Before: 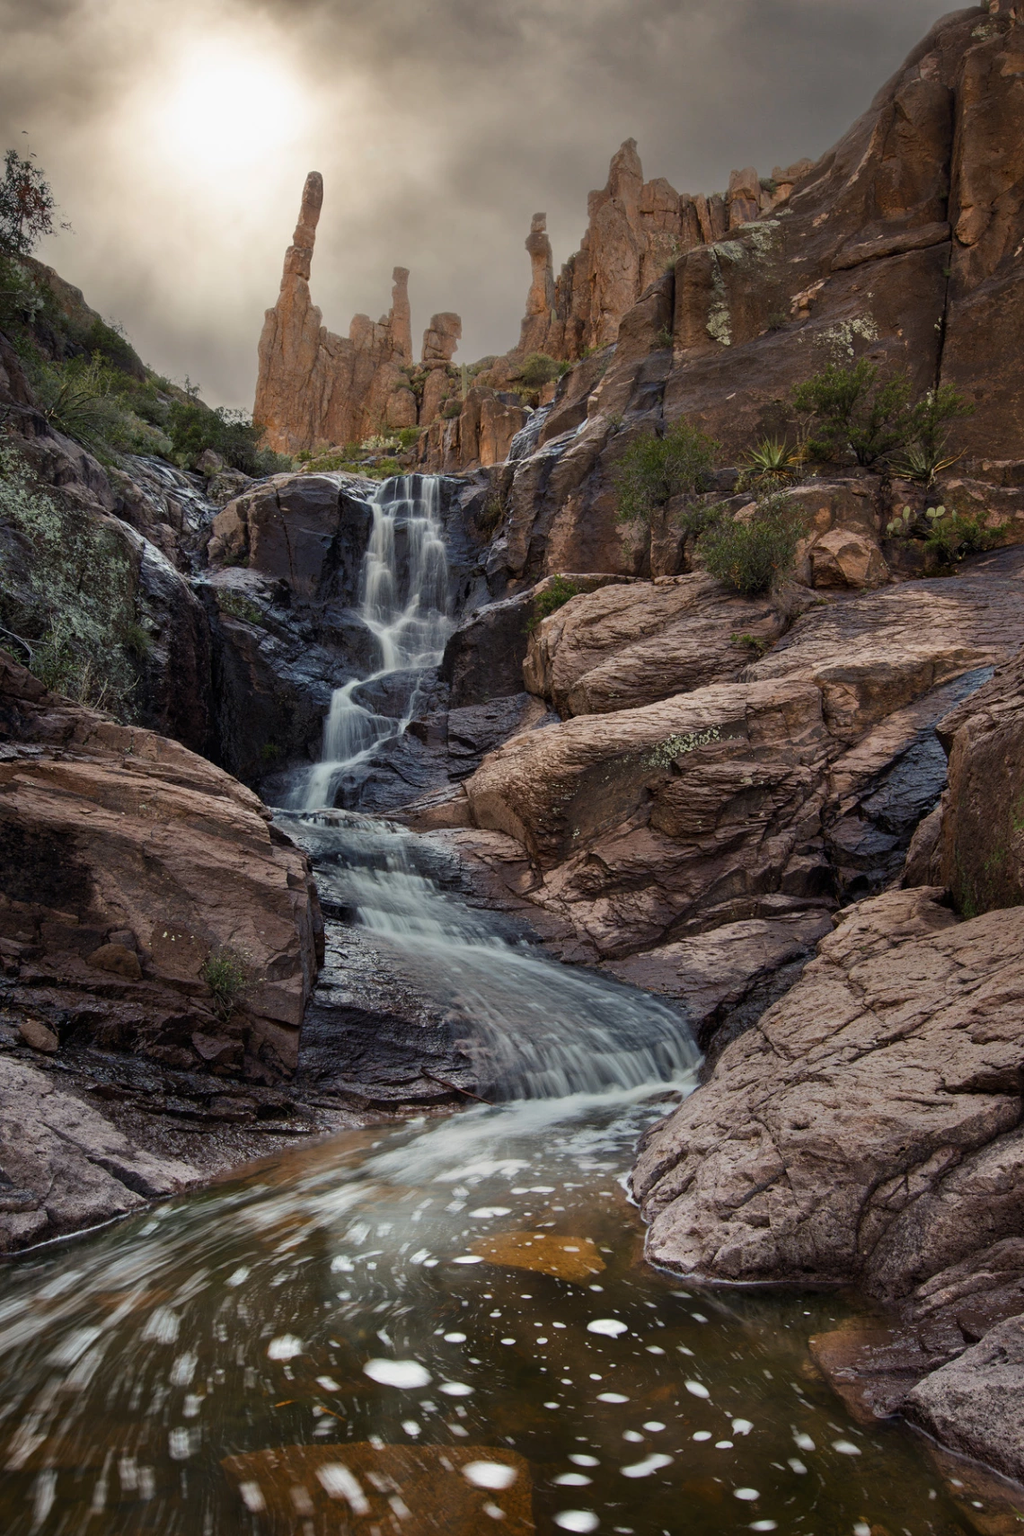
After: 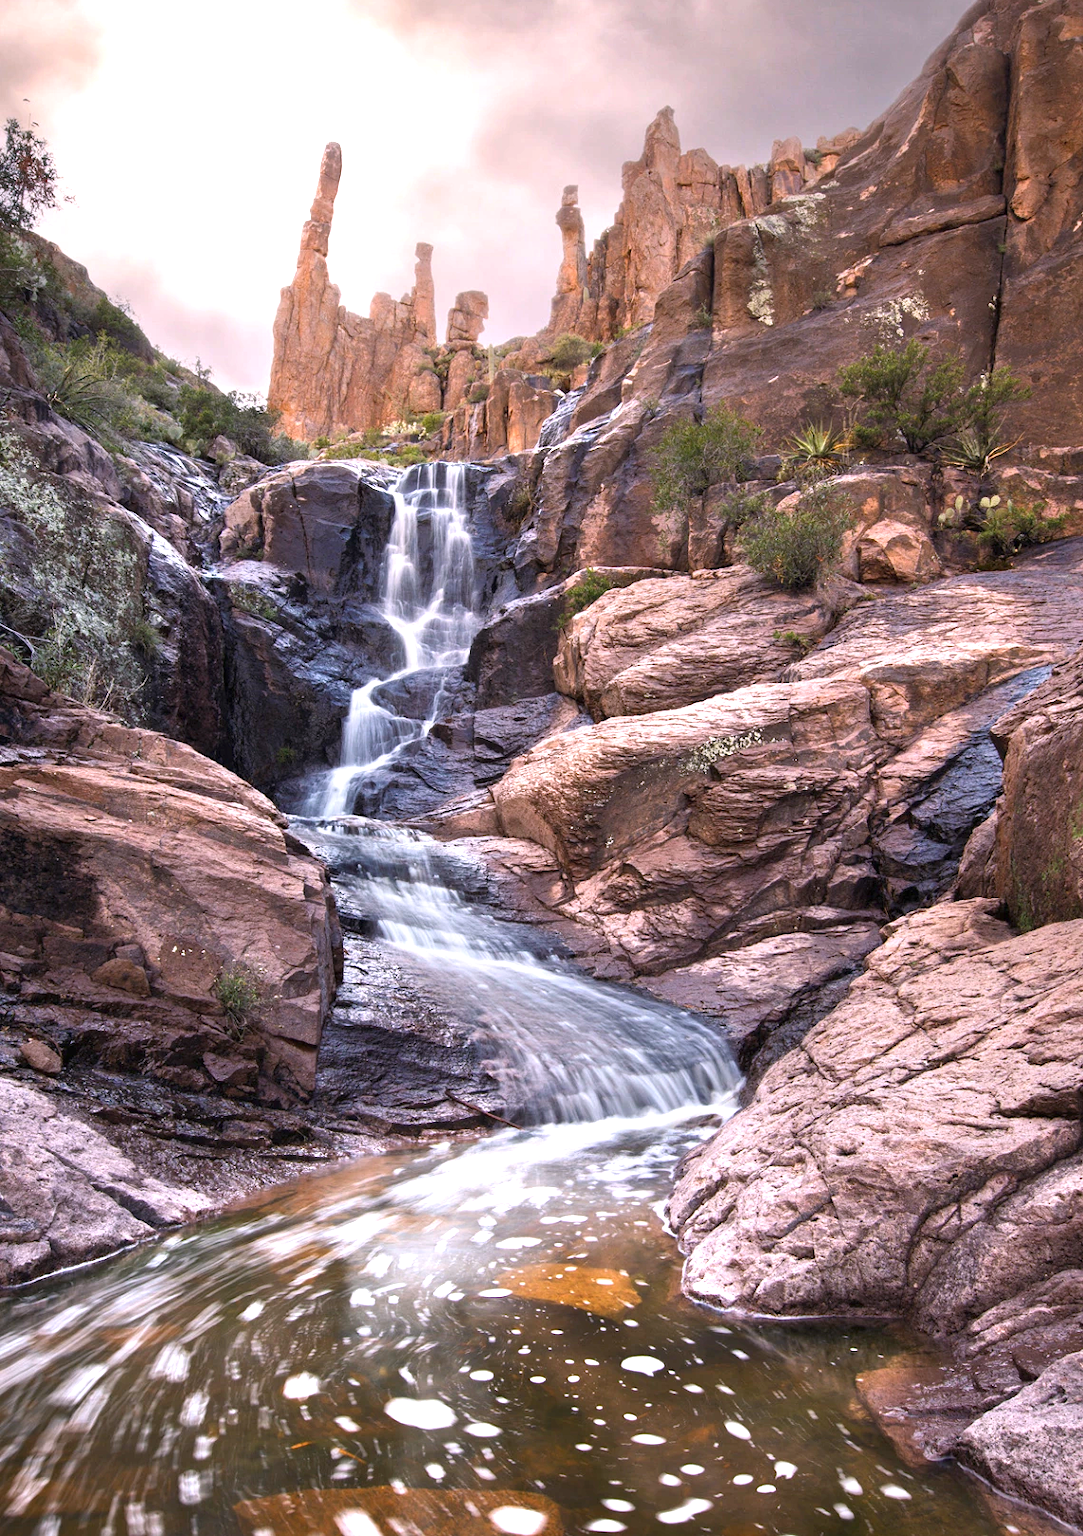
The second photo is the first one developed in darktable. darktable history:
white balance: red 1.066, blue 1.119
crop and rotate: top 2.479%, bottom 3.018%
exposure: black level correction 0, exposure 1.4 EV, compensate highlight preservation false
